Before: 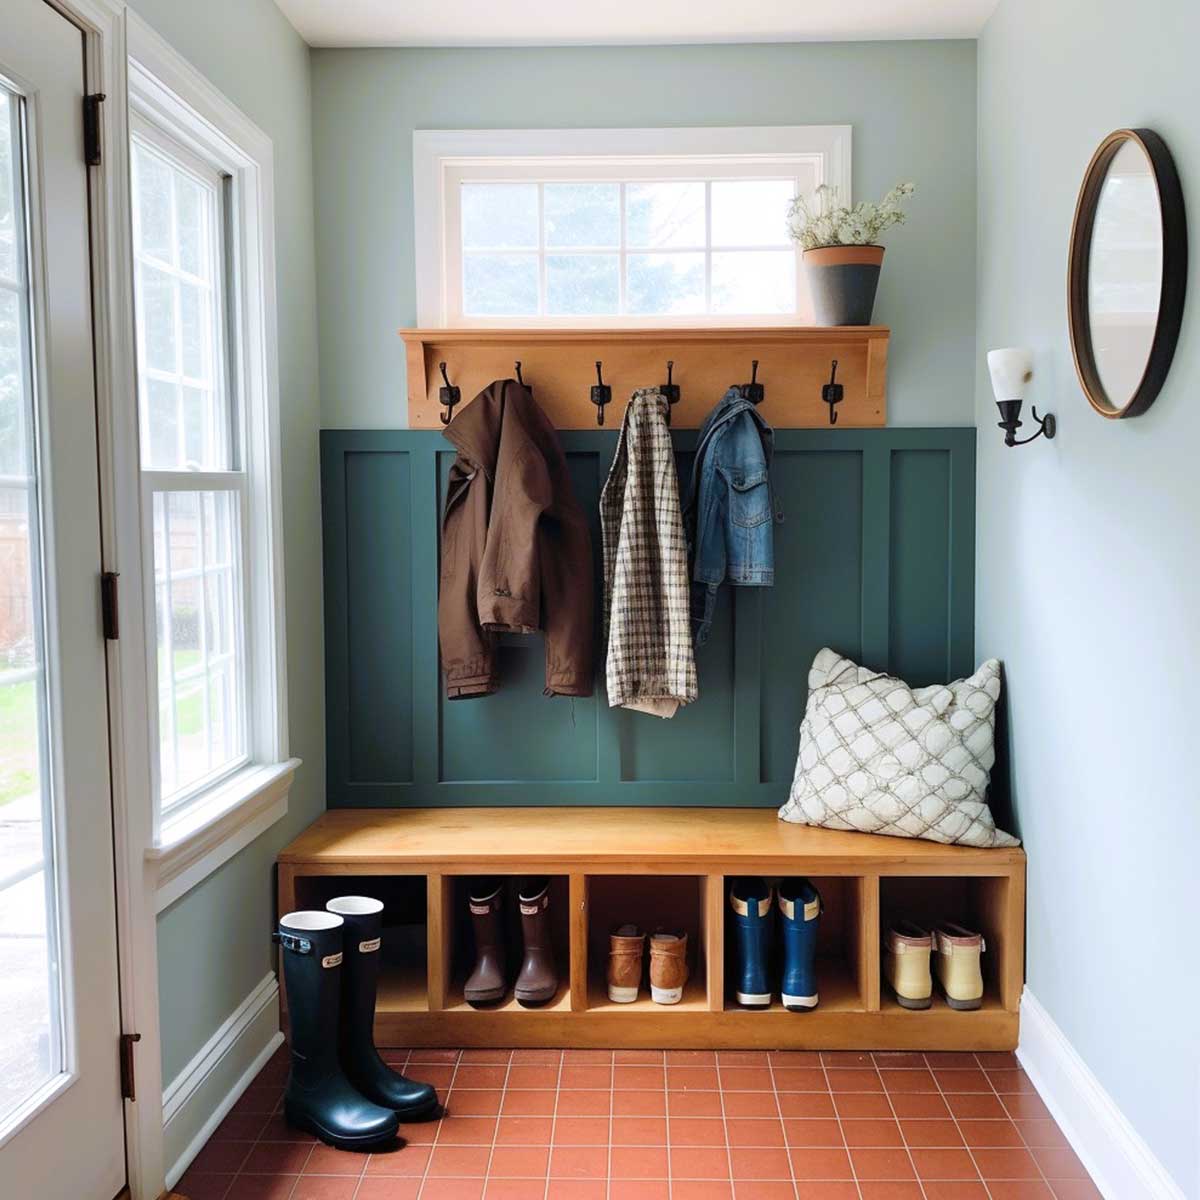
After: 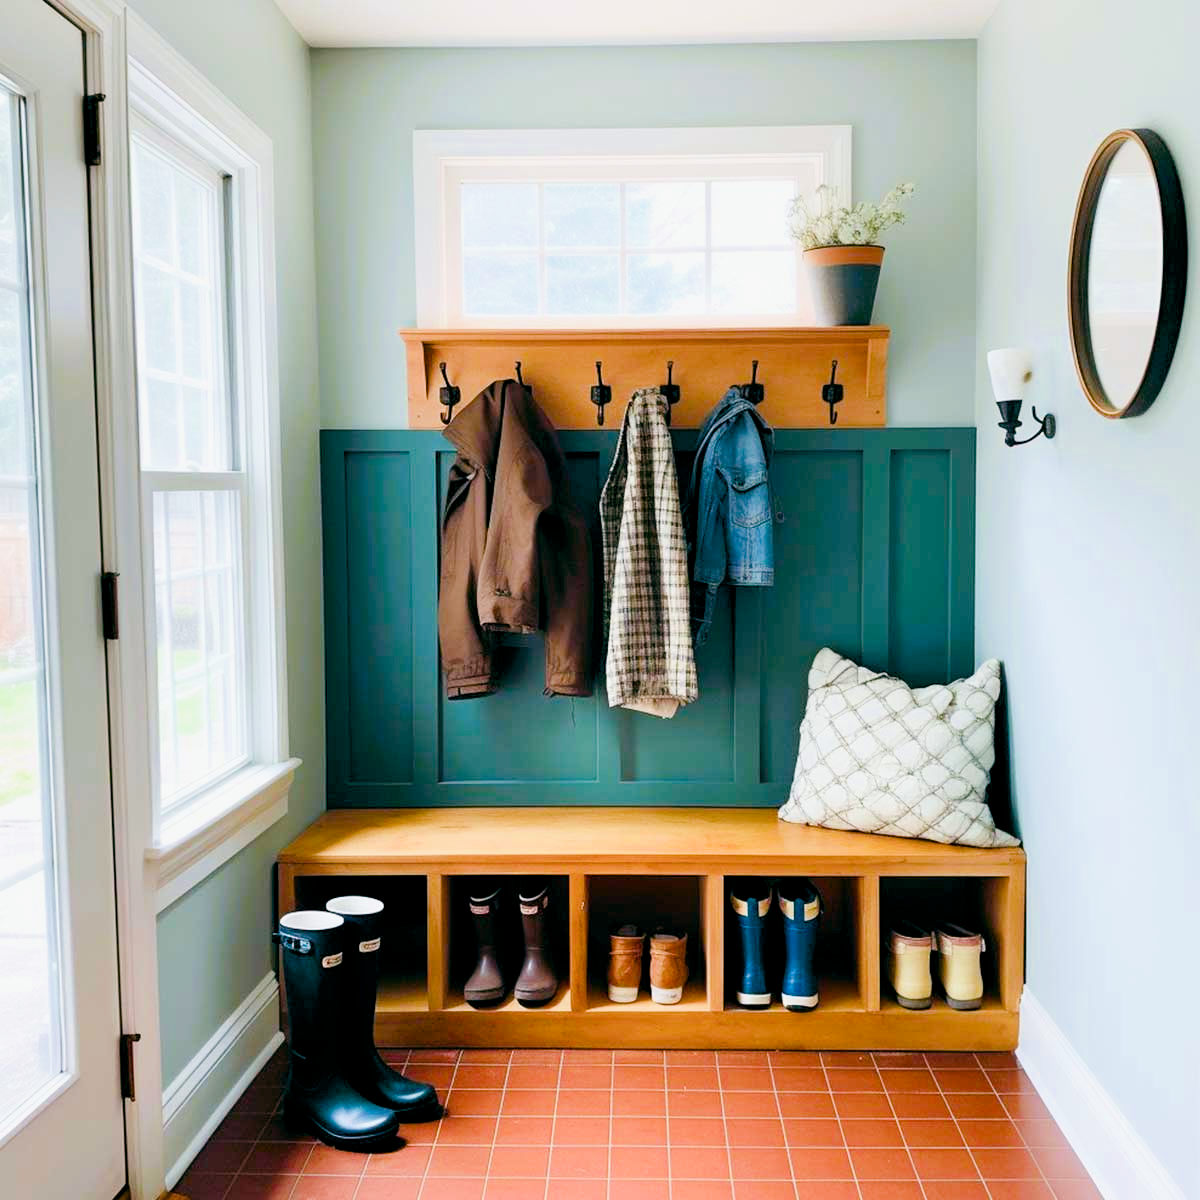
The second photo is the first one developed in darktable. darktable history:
filmic rgb: black relative exposure -7.65 EV, white relative exposure 4.56 EV, hardness 3.61, contrast in shadows safe
color balance rgb: global offset › luminance -0.346%, global offset › chroma 0.109%, global offset › hue 168.01°, perceptual saturation grading › global saturation 20%, perceptual saturation grading › highlights -25.653%, perceptual saturation grading › shadows 23.908%, perceptual brilliance grading › global brilliance 30.072%, global vibrance 20%
